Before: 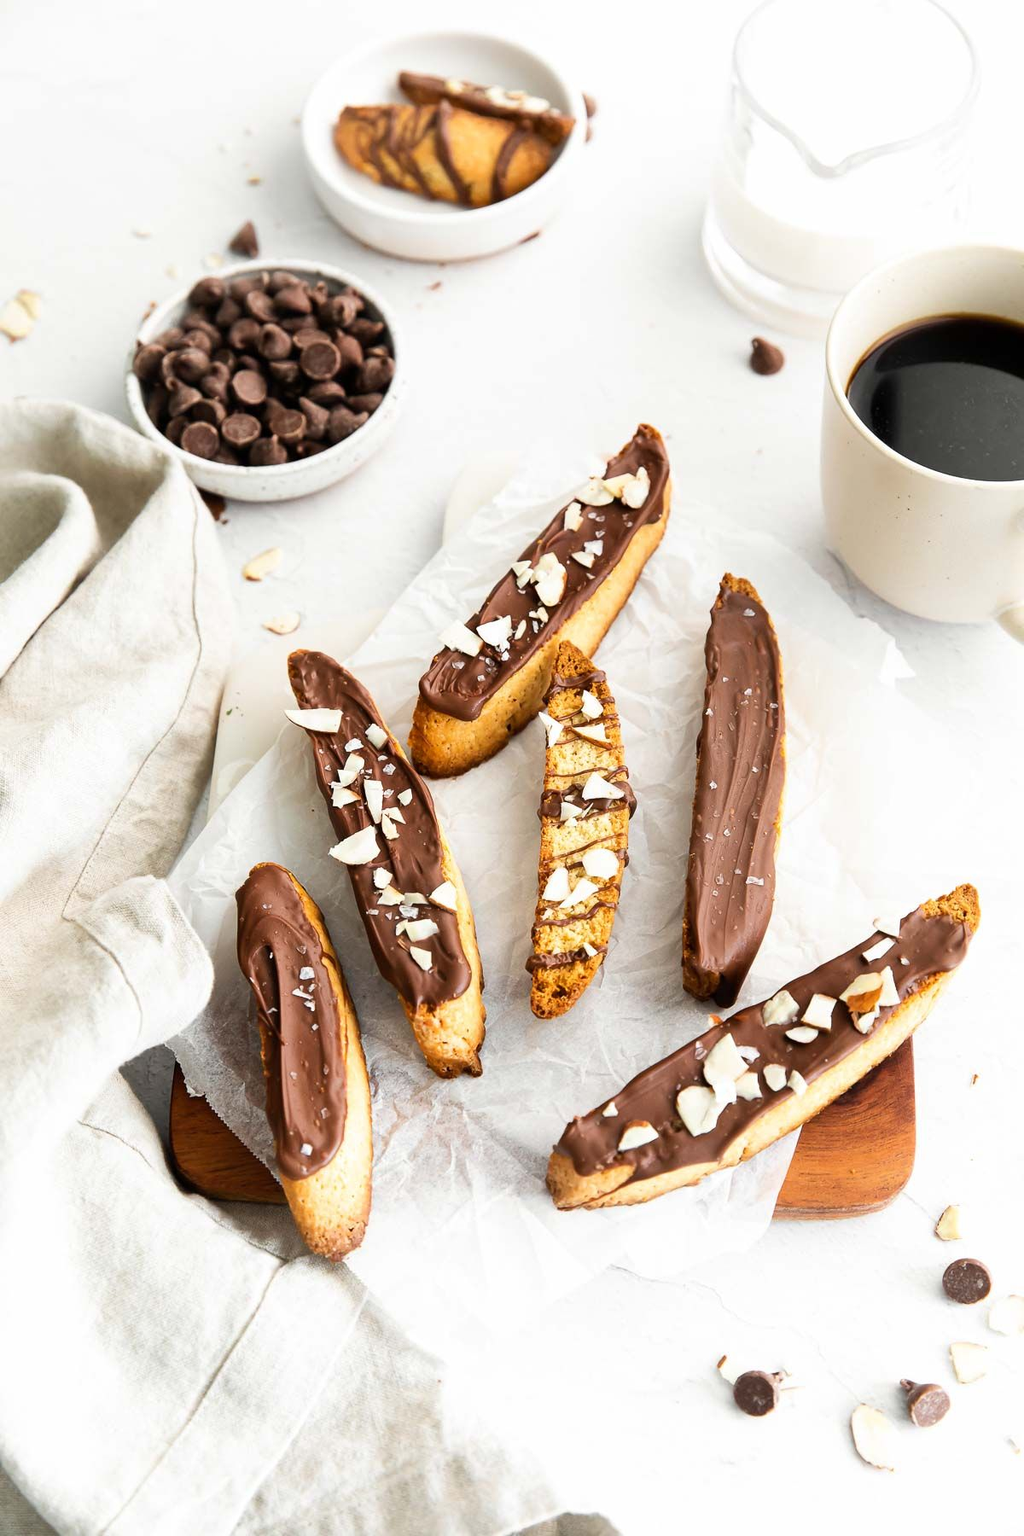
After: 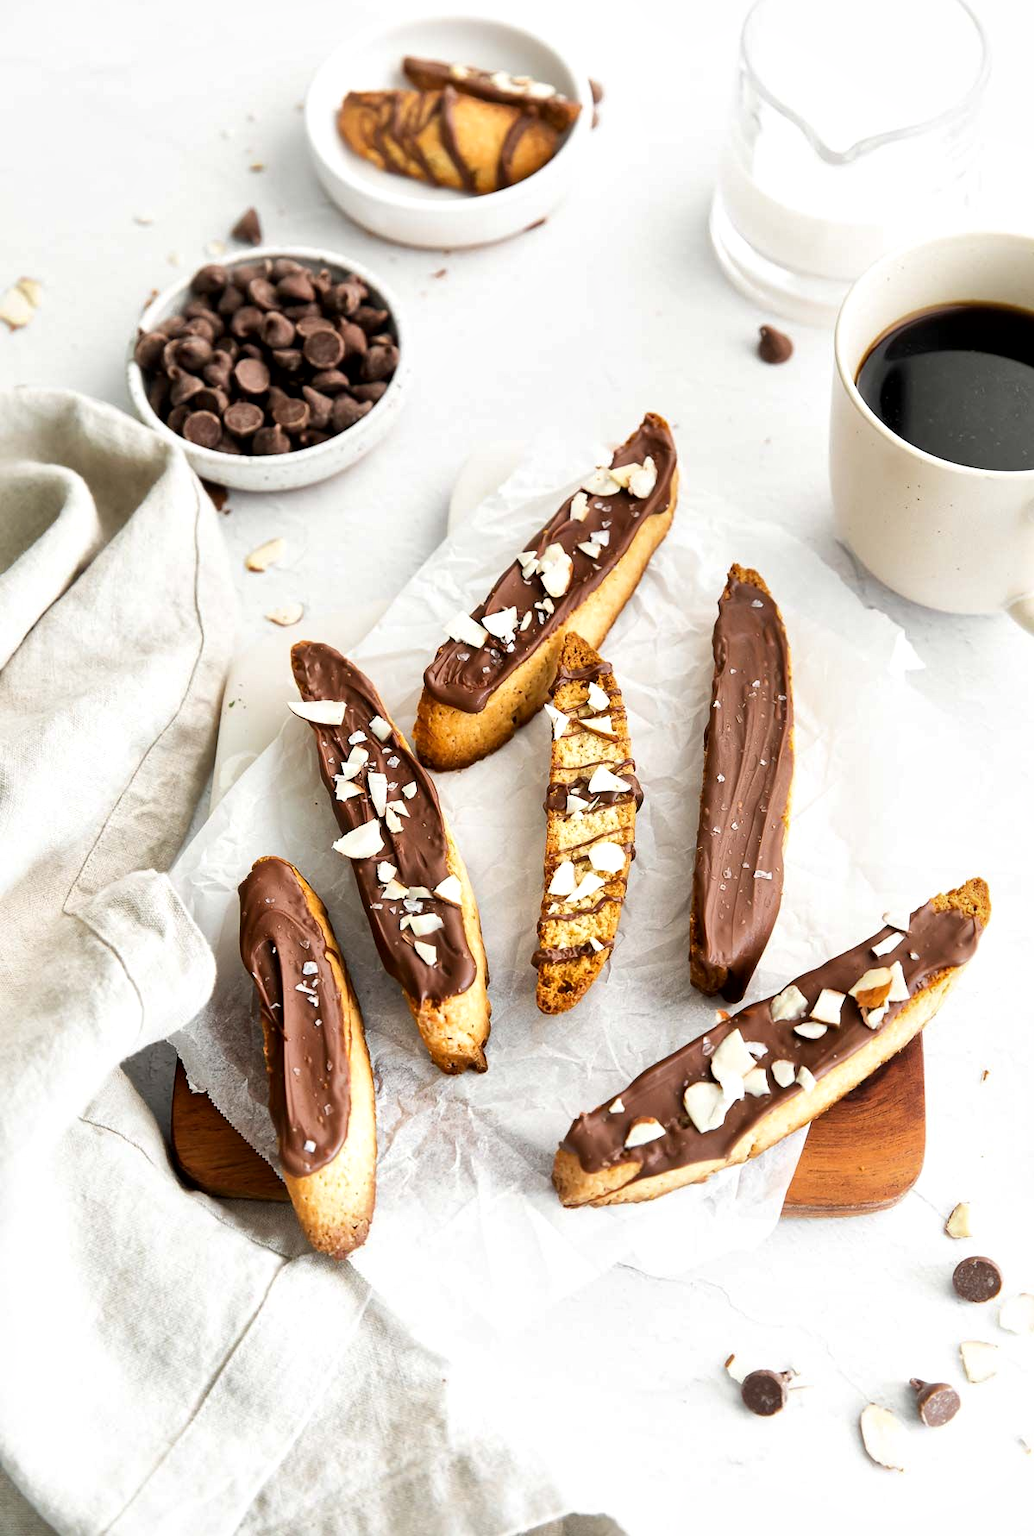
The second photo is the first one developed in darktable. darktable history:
local contrast: mode bilateral grid, contrast 20, coarseness 50, detail 144%, midtone range 0.2
crop: top 1.049%, right 0.001%
